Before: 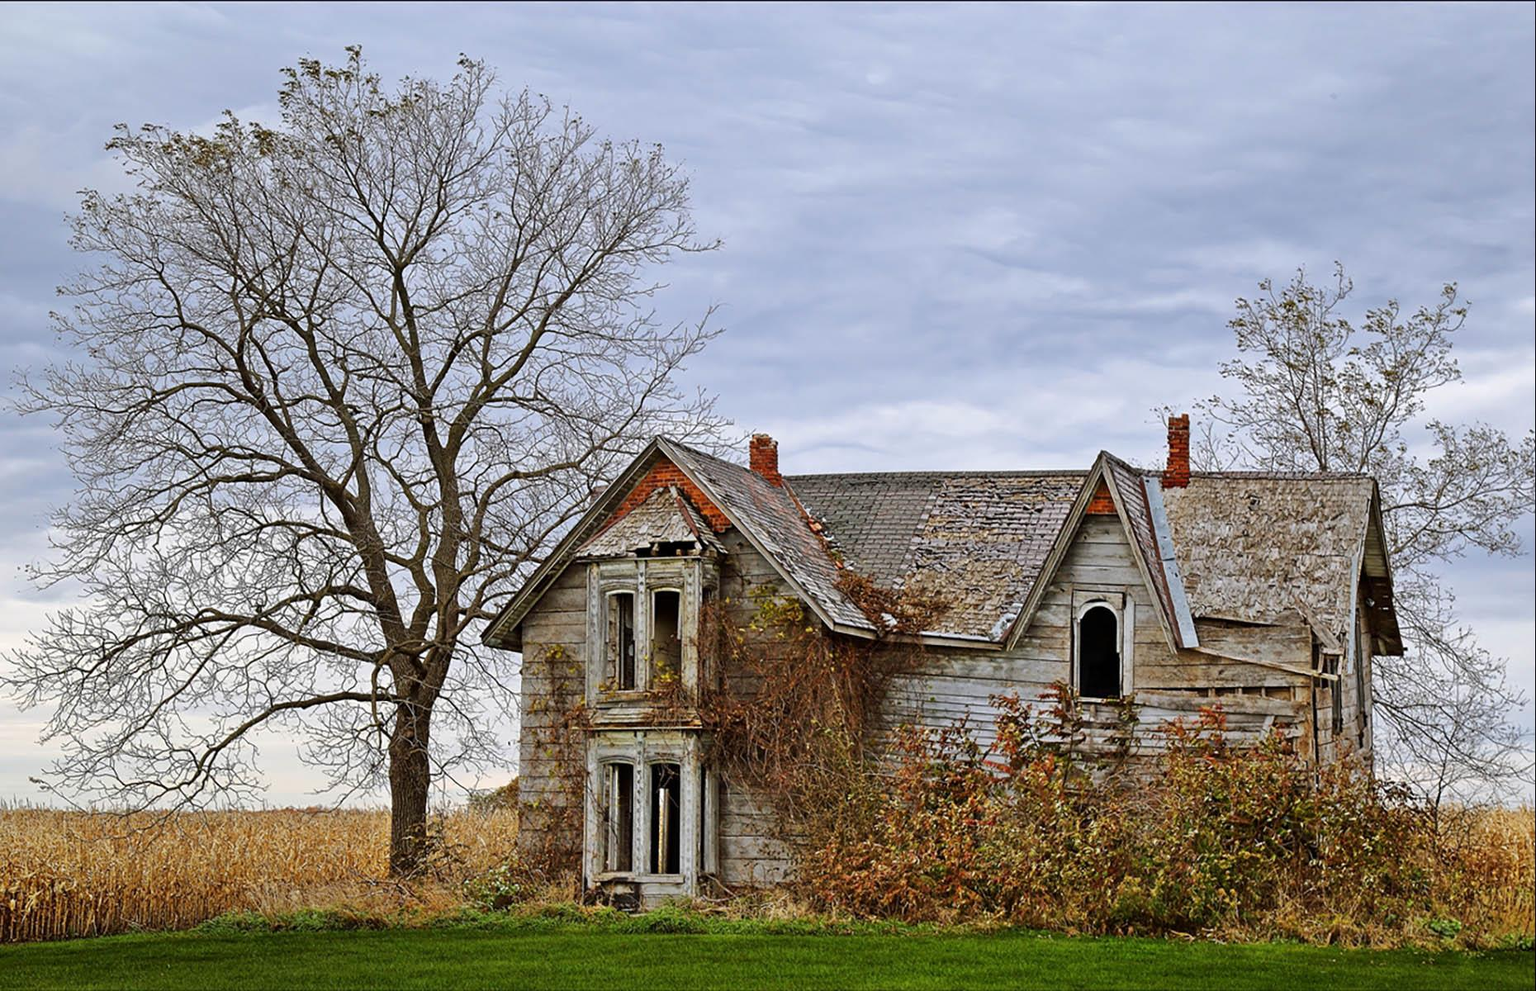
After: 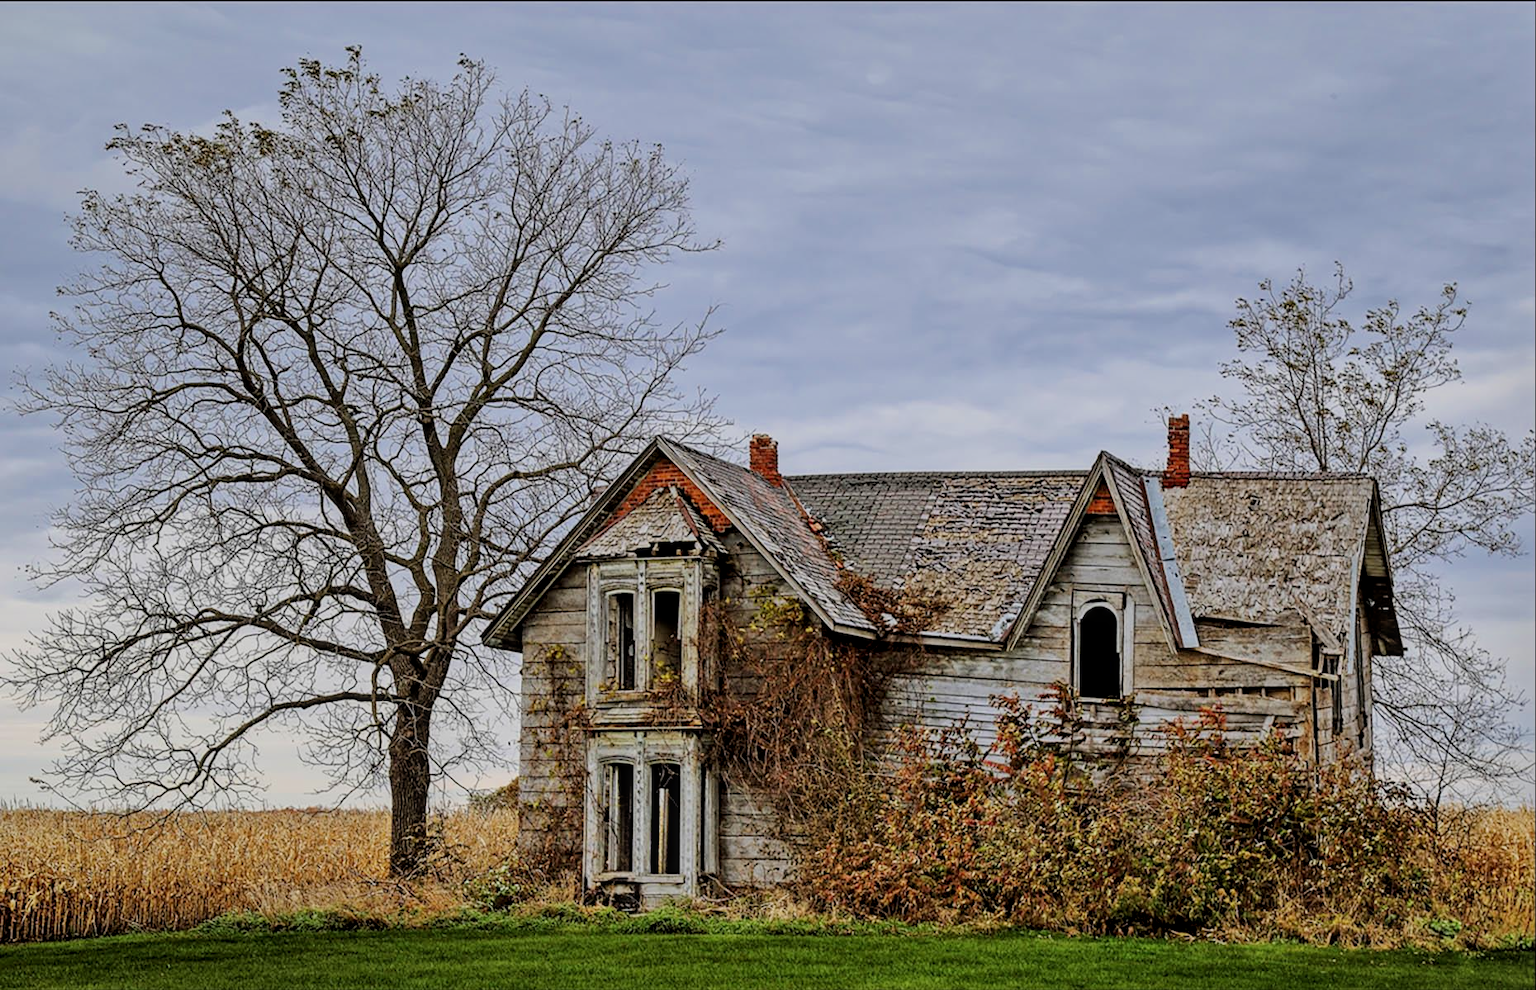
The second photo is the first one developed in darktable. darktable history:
shadows and highlights: shadows 12, white point adjustment 1.2, highlights -0.36, soften with gaussian
filmic rgb: black relative exposure -7.15 EV, white relative exposure 5.36 EV, hardness 3.02, color science v6 (2022)
local contrast: on, module defaults
